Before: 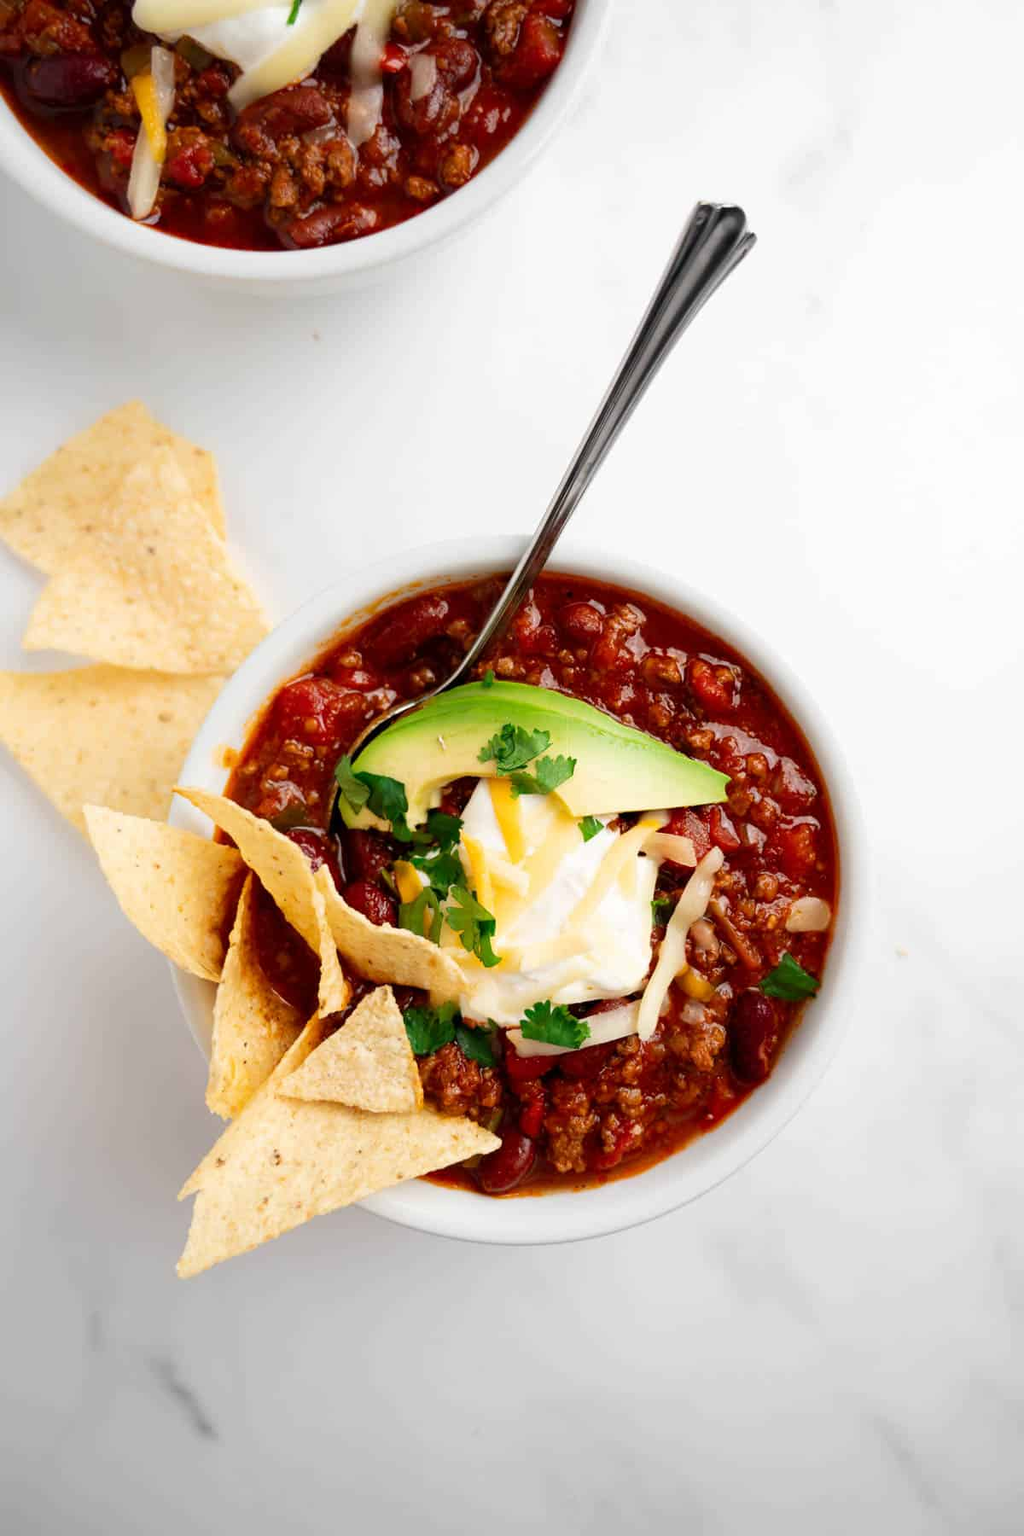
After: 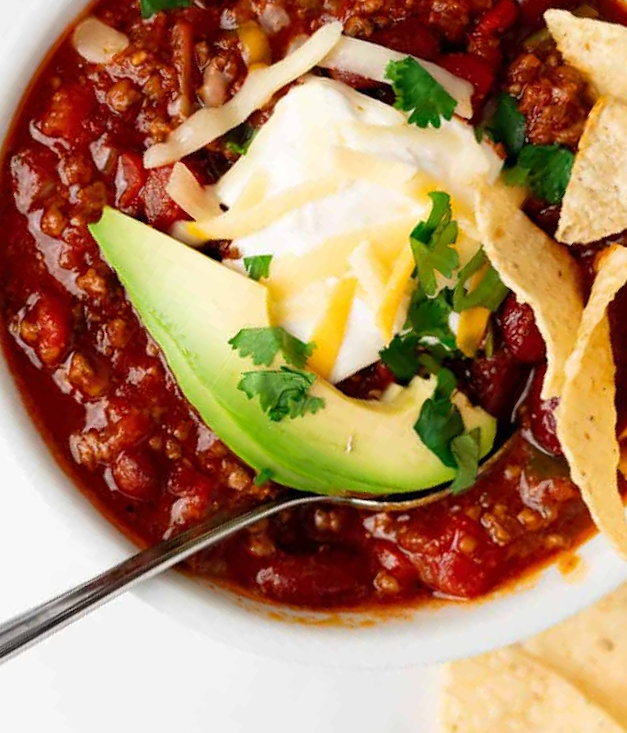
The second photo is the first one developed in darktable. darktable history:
crop and rotate: angle 147.18°, left 9.19%, top 15.634%, right 4.418%, bottom 17.024%
